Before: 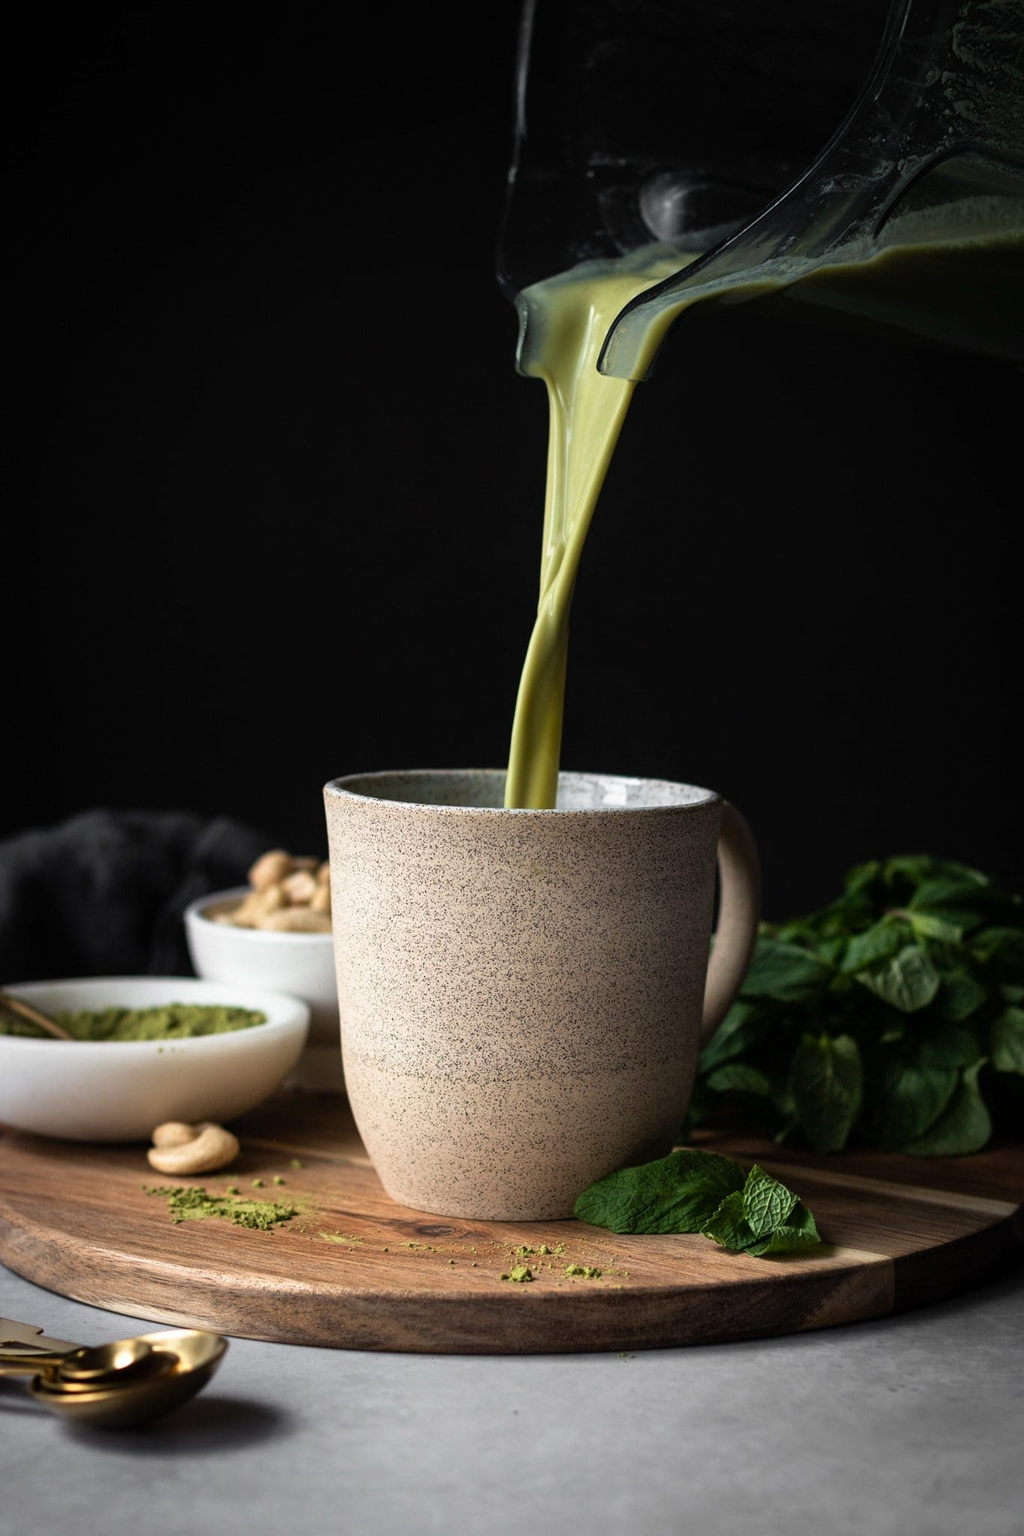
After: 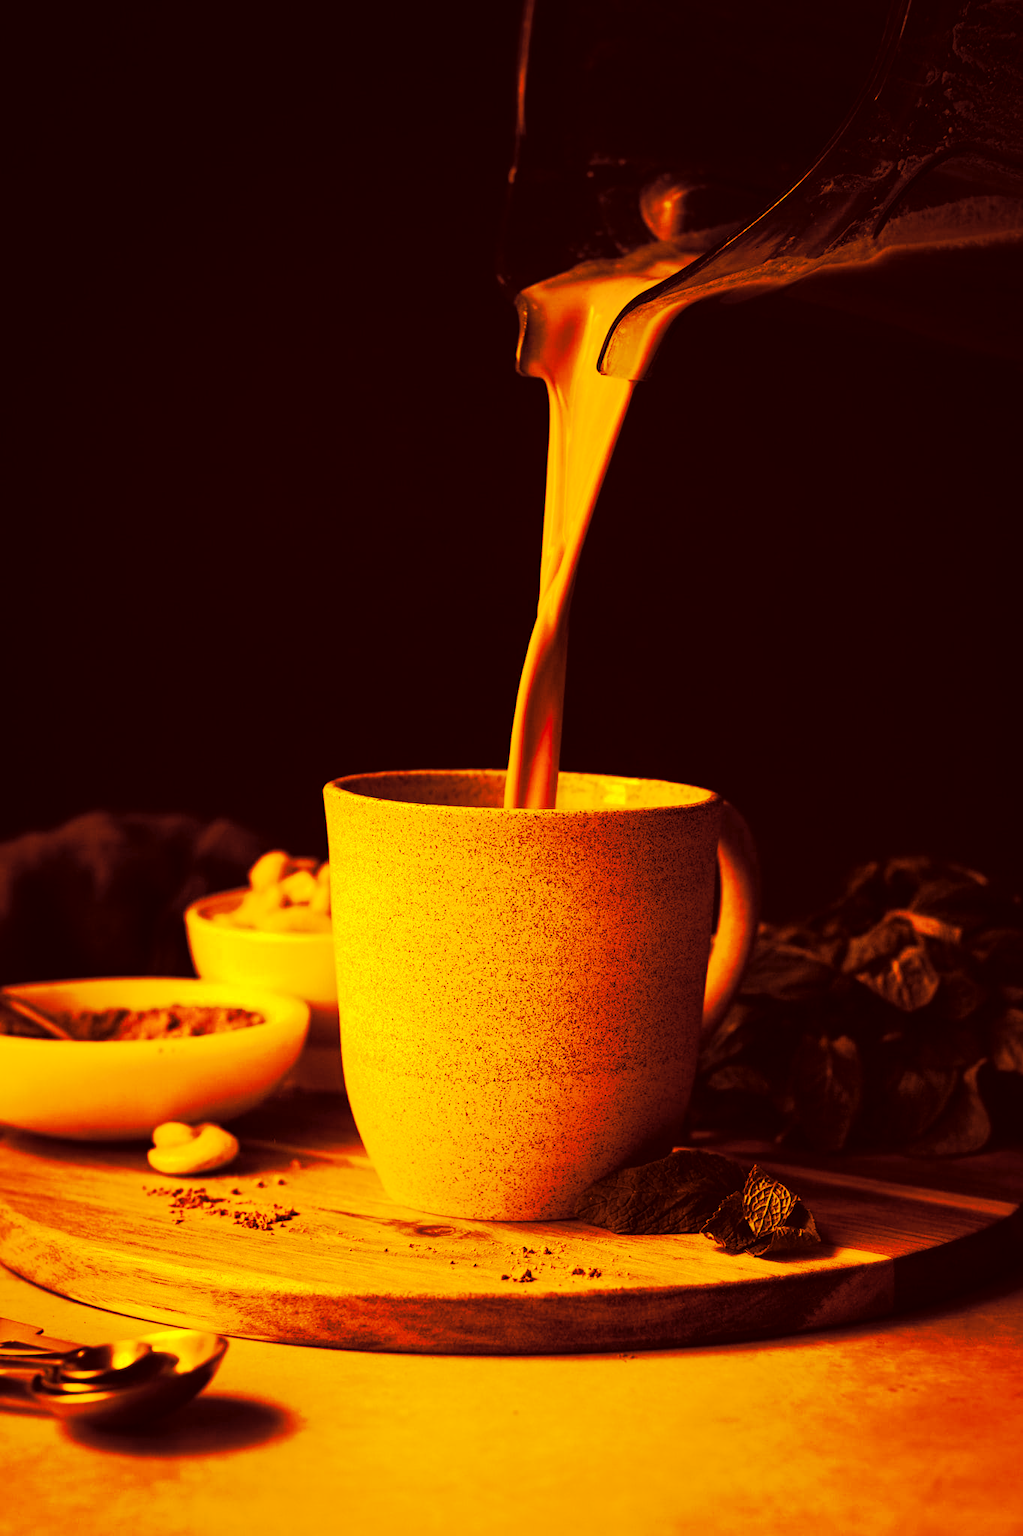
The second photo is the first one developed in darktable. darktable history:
tone curve: curves: ch0 [(0, 0) (0.003, 0.015) (0.011, 0.019) (0.025, 0.025) (0.044, 0.039) (0.069, 0.053) (0.1, 0.076) (0.136, 0.107) (0.177, 0.143) (0.224, 0.19) (0.277, 0.253) (0.335, 0.32) (0.399, 0.412) (0.468, 0.524) (0.543, 0.668) (0.623, 0.717) (0.709, 0.769) (0.801, 0.82) (0.898, 0.865) (1, 1)], preserve colors none
color look up table: target L [95.13, 87.6, 68.82, 66.19, 17.88, 68.41, 28.64, 70.84, 62.64, 44.34, 5.035, 35.57, 7.115, 10.01, 26.74, 202.15, 92.81, 90.96, 89.95, 90.45, 68.54, 82.07, 85.88, 61.51, 64.65, 38.23, 42.4, 11.05, 99.68, 92.21, 95, 73.61, 61.47, 90.96, 63.8, 64.14, 68.83, 59.55, 23.54, 30.53, 4.207, 6.961, 62.43, 46.73, 13.87, 15.97, 36.67, 7.147, 3.25], target a [1.702, 16.47, 53.09, 56.65, 30.88, 53.73, 32.18, 47.03, 59.46, 25.56, 23.84, 29.45, 26.43, 28.05, 32.07, 0, 6.03, 9.061, 10.49, 10.31, 52.16, 28.76, 20.62, 61.33, 55.9, 30.02, 26.14, 28.81, -8.209, 5.248, 1.126, 45.31, 62.14, 9.056, 62.32, 60.84, 53.1, 57.33, 31.77, 32.46, 22.46, 25, 62.53, 28.37, 29.67, 30.27, 30.52, 26.52, 19.67], target b [98.13, 87.89, 64.89, 61.8, 29.24, 64.4, 41.05, 66.93, 58.59, 44.41, 8.455, 43.12, 11.97, 16.68, 38.34, -0.001, 95.21, 92.68, 91.28, 91.96, 64.25, 80.55, 85.54, 58.92, 59.8, 44.03, 43.96, 18.43, 104.89, 94.42, 98, 70.34, 59.3, 92.73, 59.93, 59.9, 64.79, 57.16, 35.68, 40.74, 7.053, 11.54, 59.37, 45.58, 23.14, 26.74, 43.45, 11.87, 5.433], num patches 49
